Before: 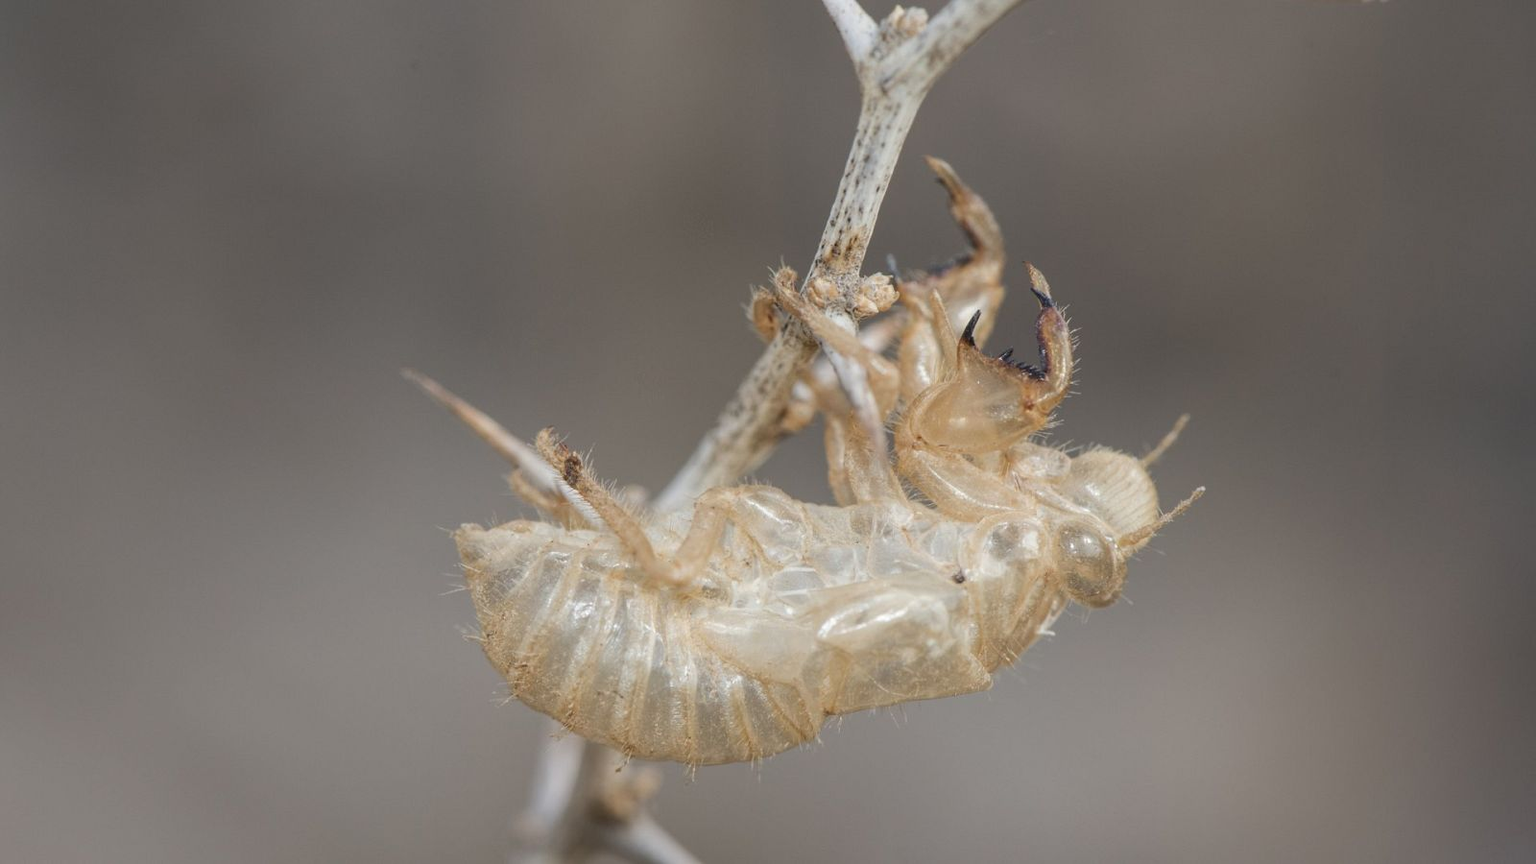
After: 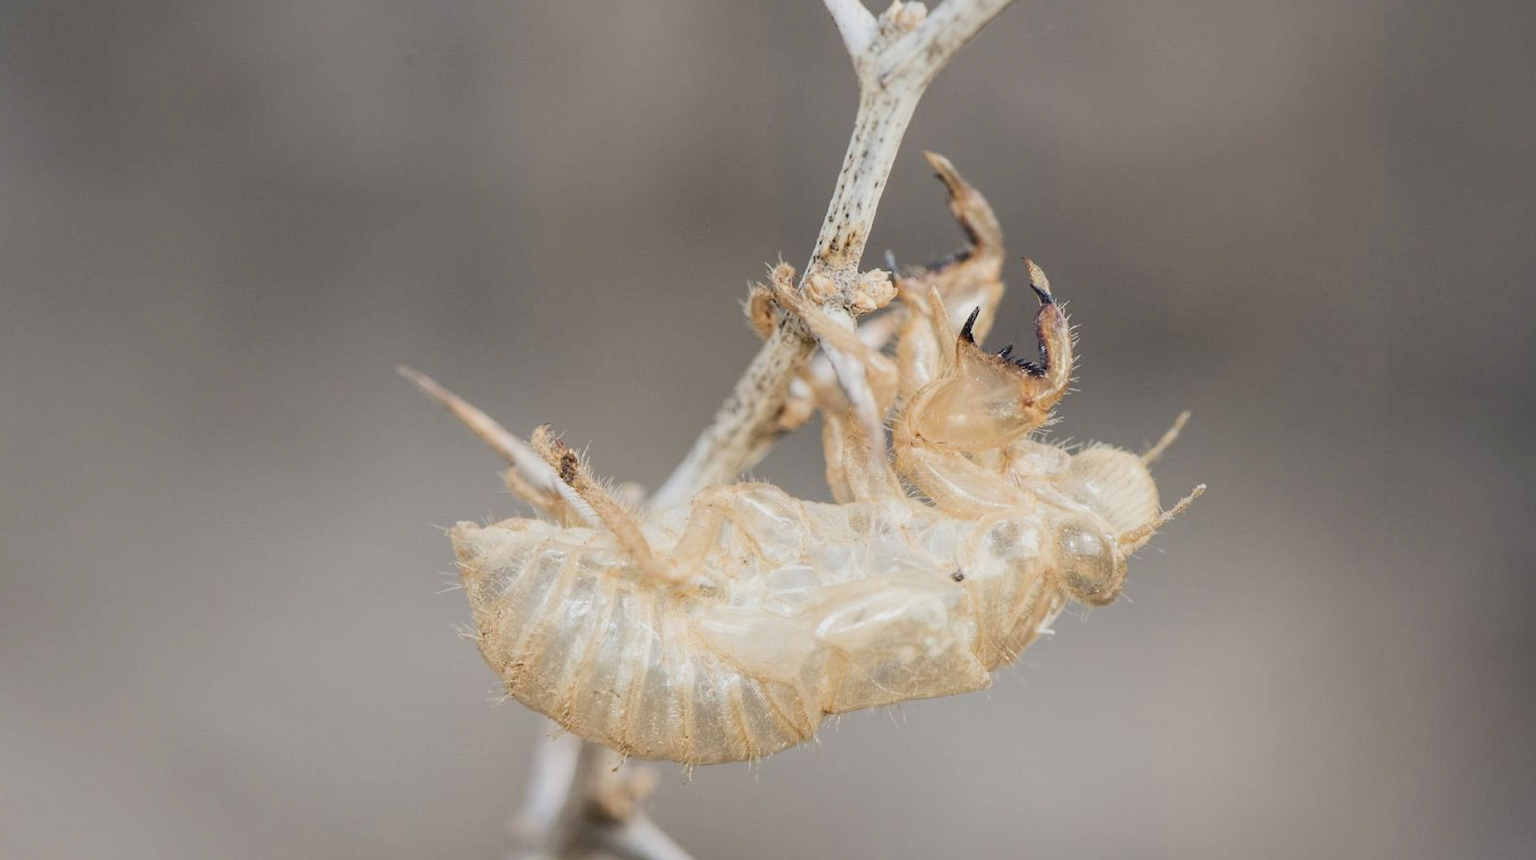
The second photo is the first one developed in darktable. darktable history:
filmic rgb: black relative exposure -7.65 EV, white relative exposure 4.56 EV, threshold 5.94 EV, hardness 3.61, enable highlight reconstruction true
crop: left 0.5%, top 0.709%, right 0.125%, bottom 0.388%
contrast brightness saturation: contrast 0.203, brightness 0.141, saturation 0.136
